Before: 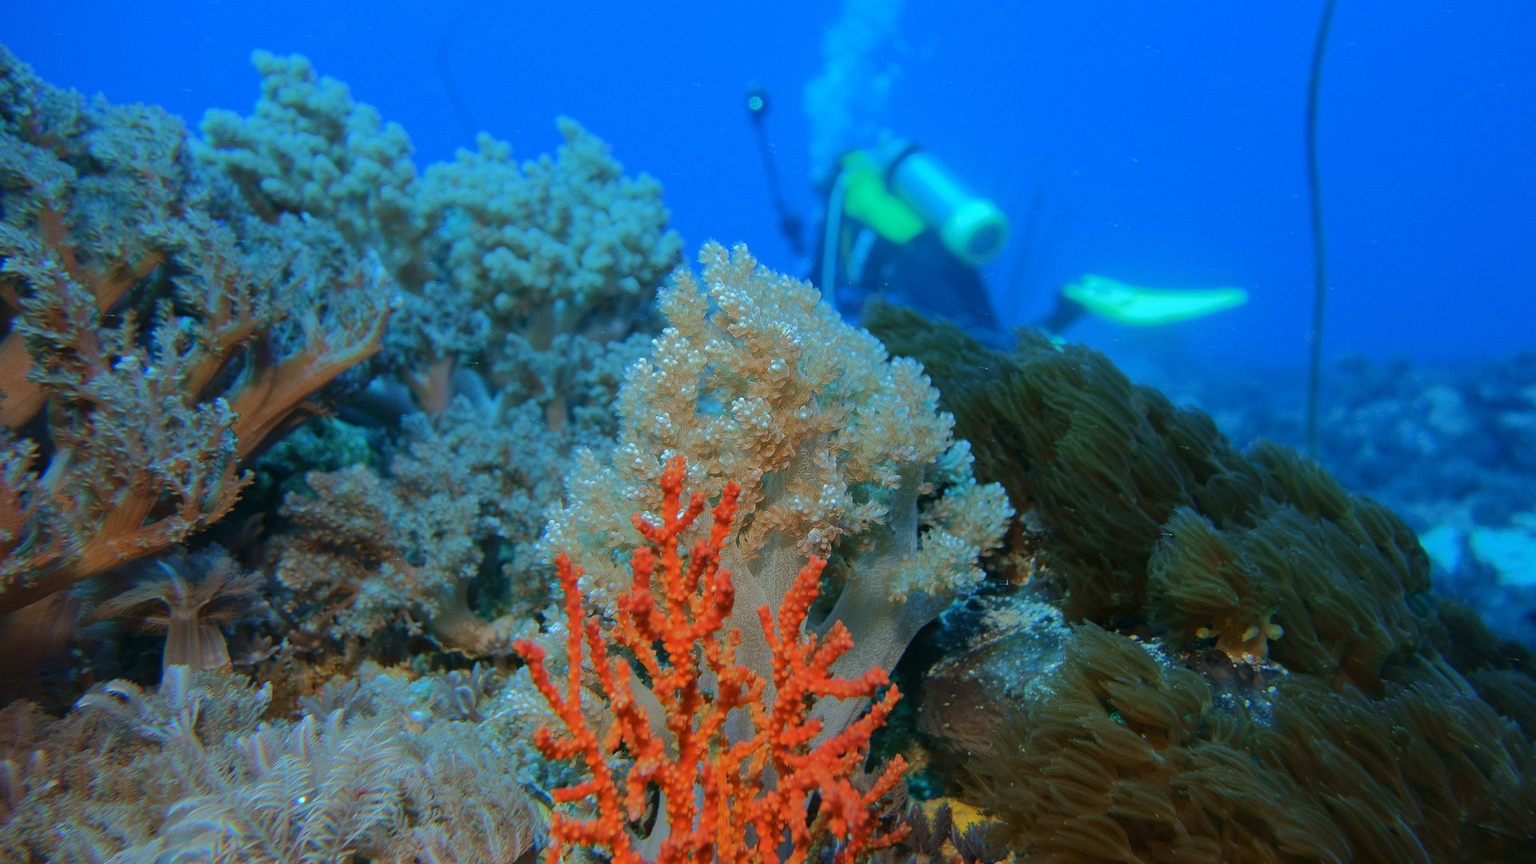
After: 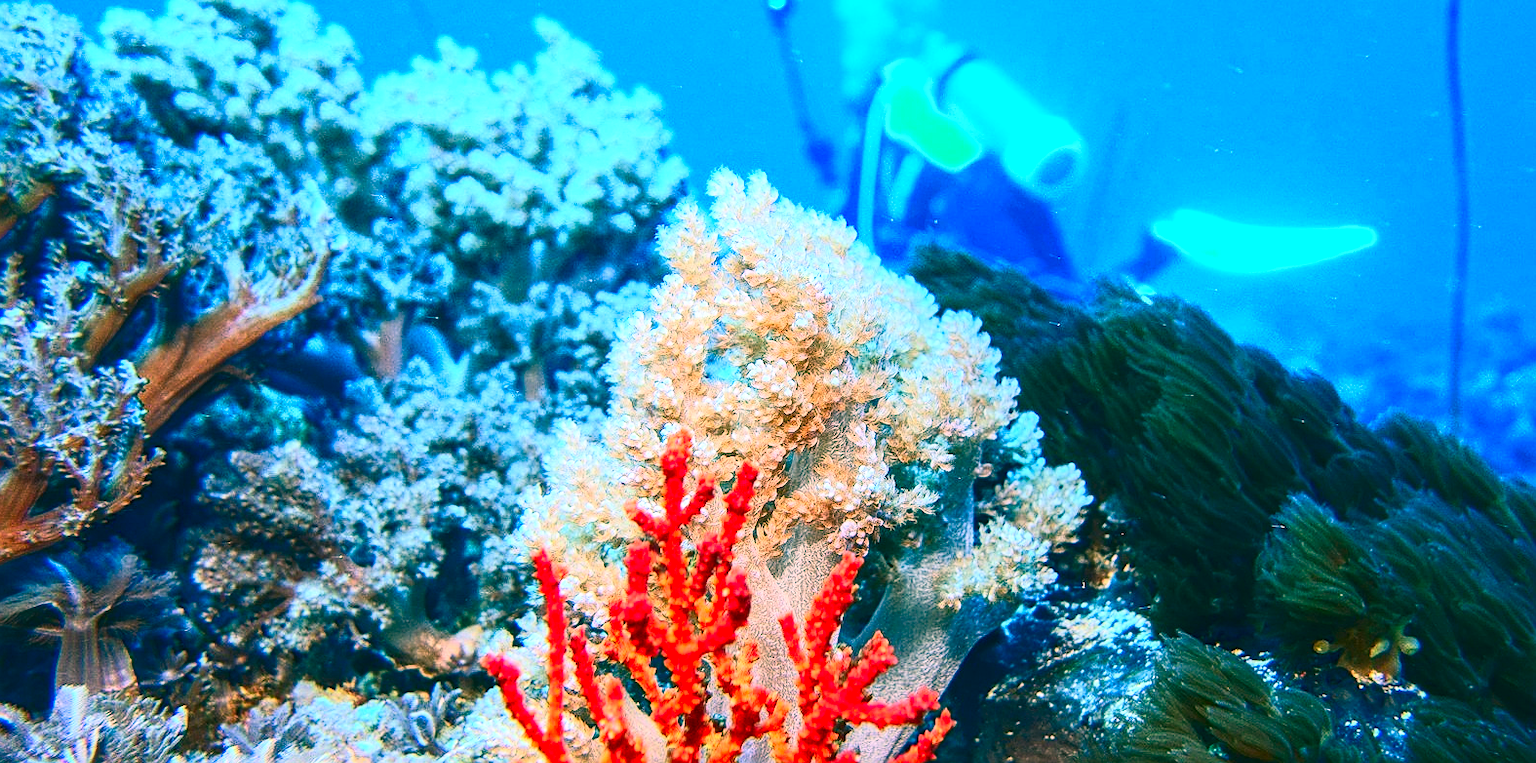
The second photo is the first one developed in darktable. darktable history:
contrast brightness saturation: contrast 0.604, brightness 0.329, saturation 0.142
exposure: exposure 0.484 EV, compensate exposure bias true, compensate highlight preservation false
crop: left 7.748%, top 11.931%, right 10.204%, bottom 15.478%
local contrast: on, module defaults
sharpen: on, module defaults
color correction: highlights a* 16.6, highlights b* 0.187, shadows a* -14.89, shadows b* -14.4, saturation 1.48
